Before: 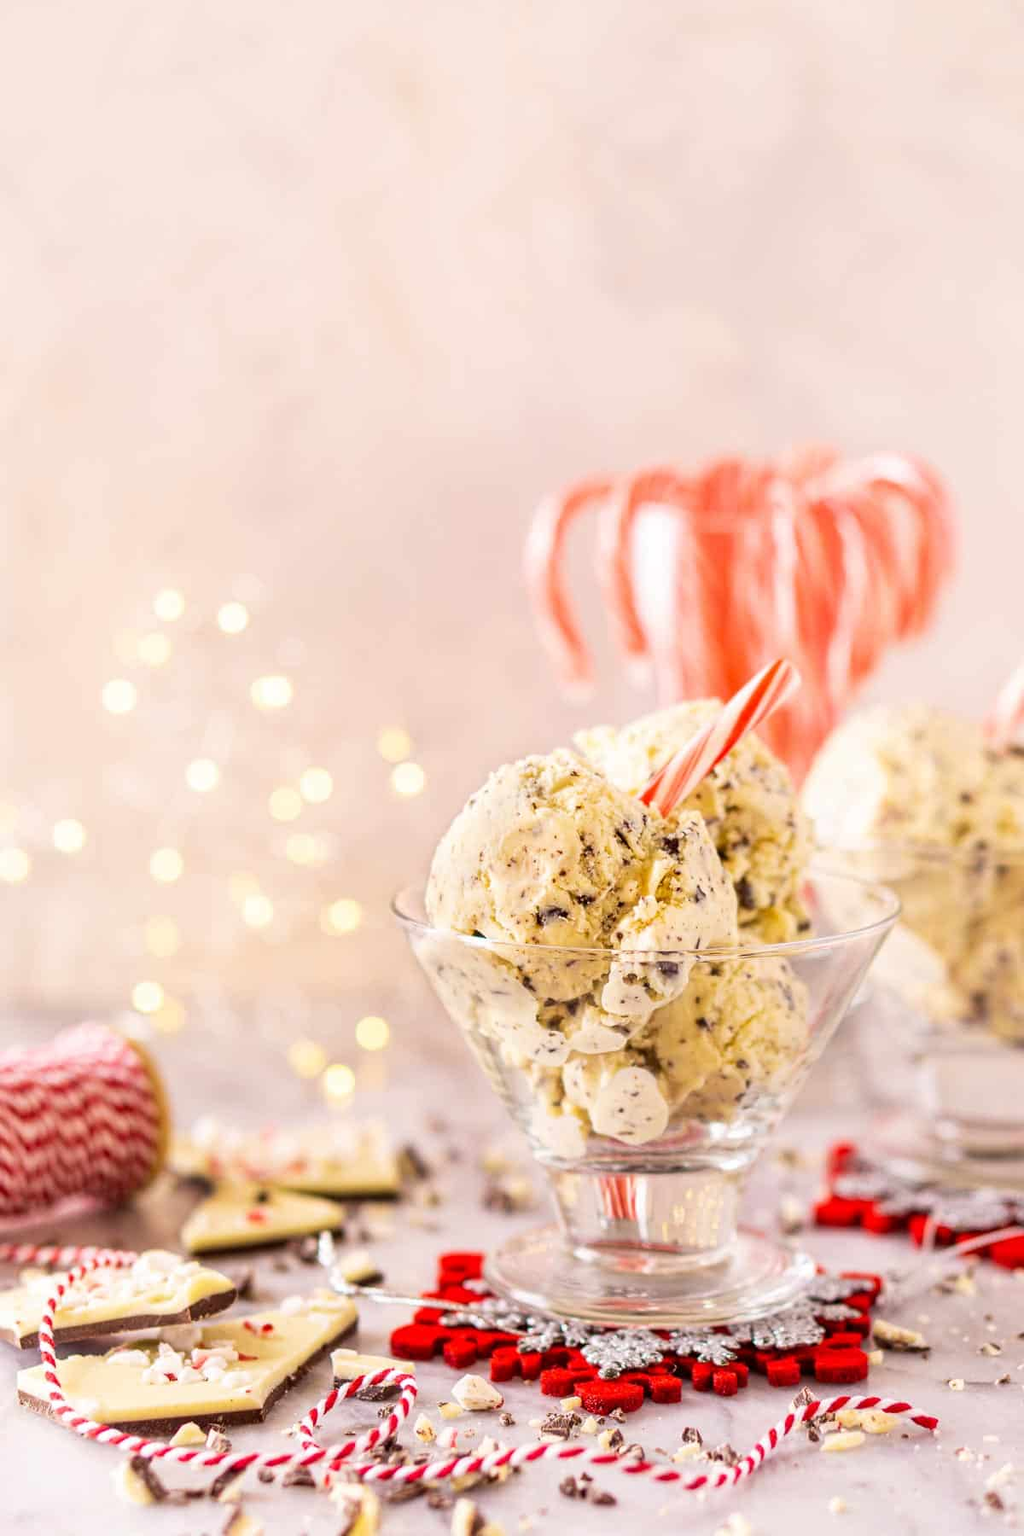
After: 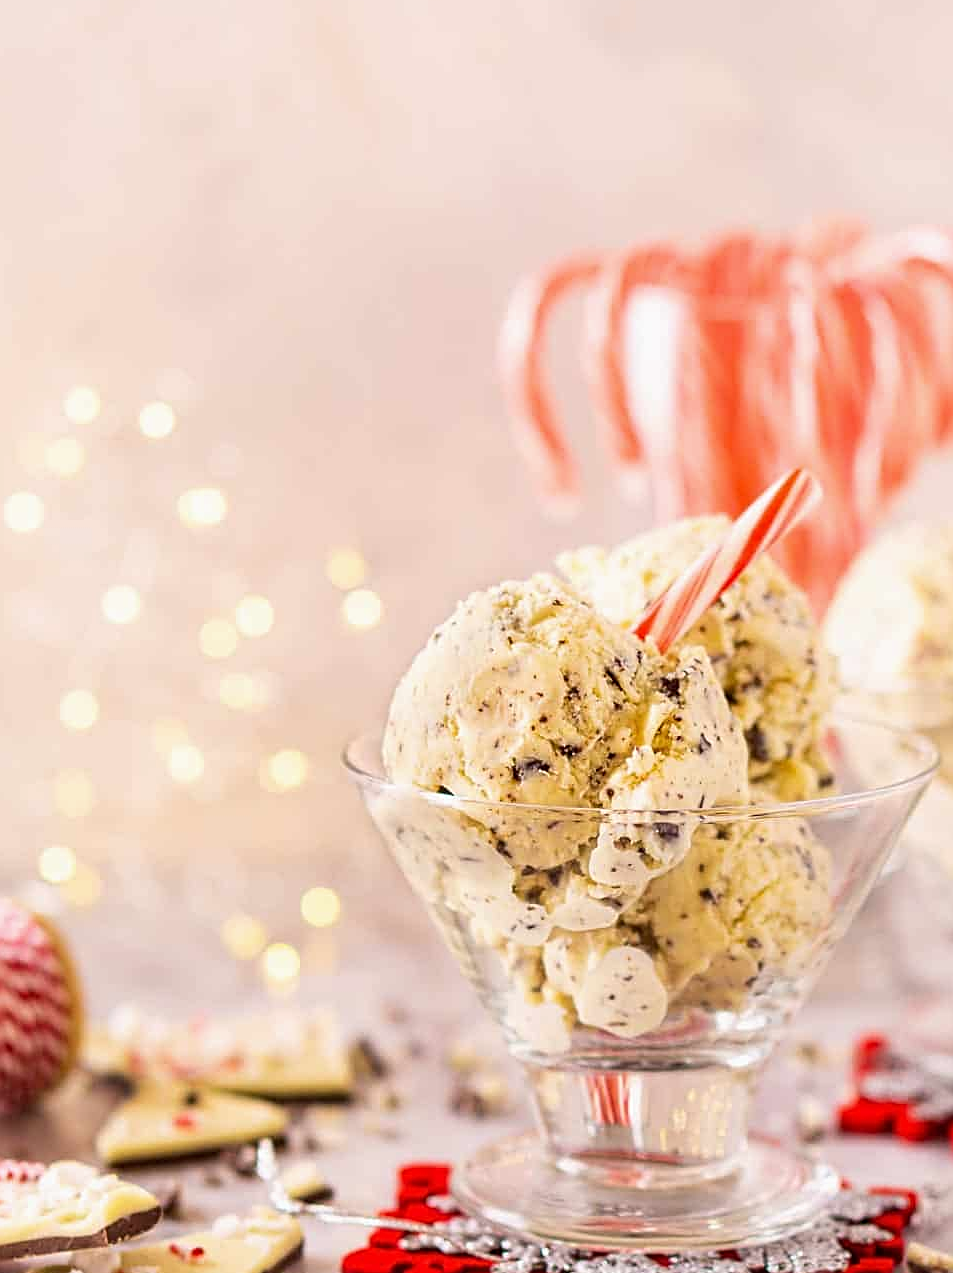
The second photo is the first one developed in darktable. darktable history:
crop: left 9.712%, top 16.928%, right 10.845%, bottom 12.332%
exposure: exposure -0.05 EV
sharpen: on, module defaults
